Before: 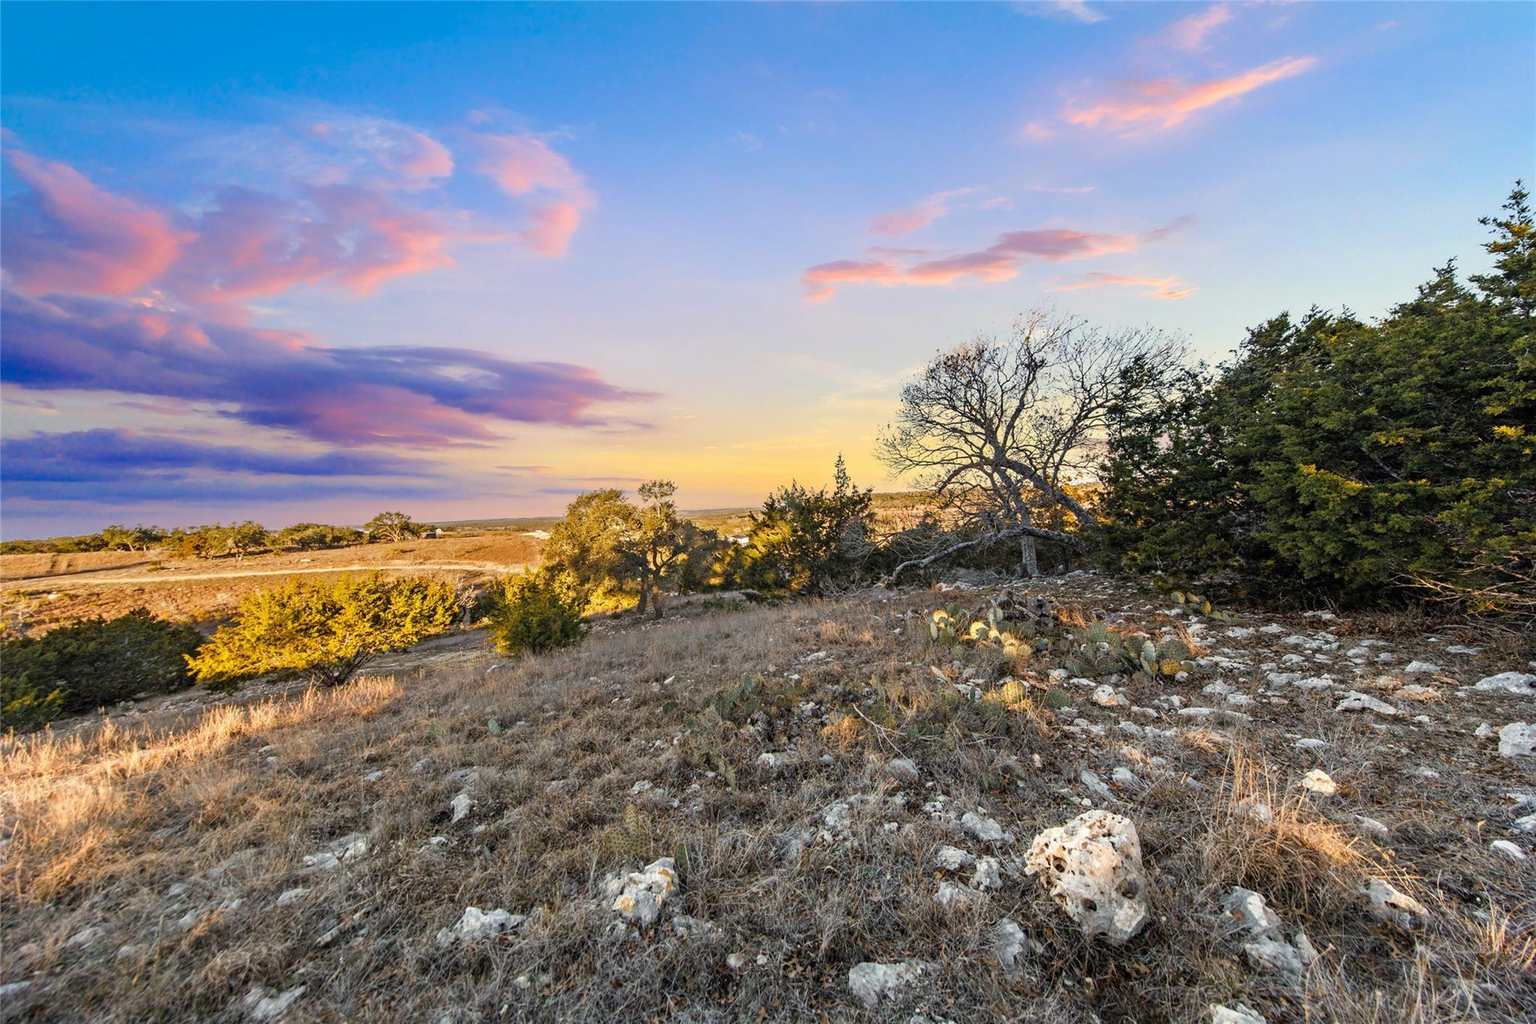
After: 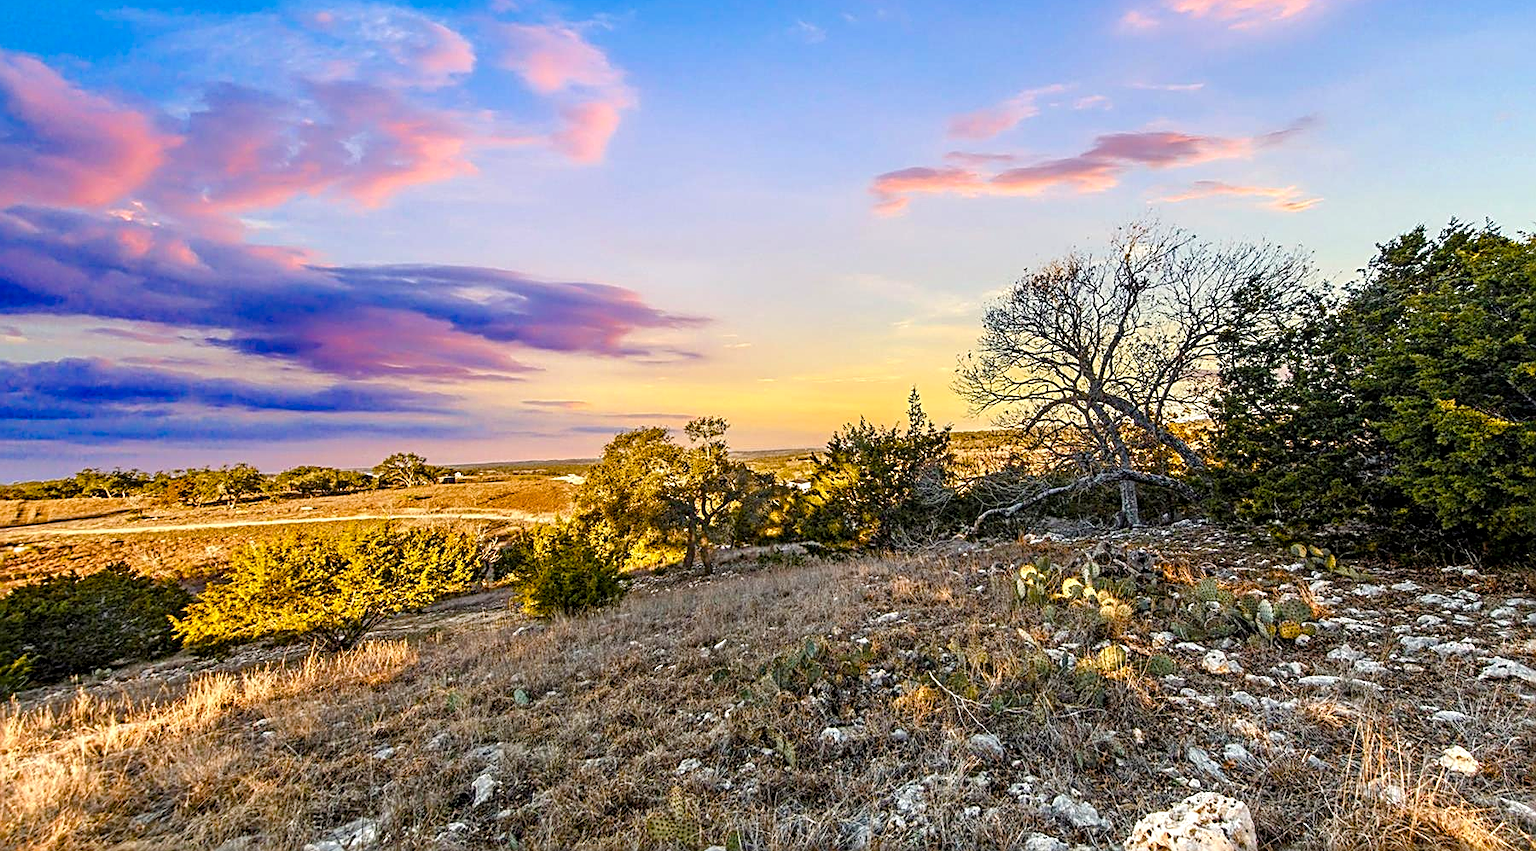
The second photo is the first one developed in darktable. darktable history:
color balance rgb: perceptual saturation grading › global saturation 20%, perceptual saturation grading › highlights -25.123%, perceptual saturation grading › shadows 50.053%, global vibrance 26.061%, contrast 6.261%
sharpen: radius 2.705, amount 0.678
local contrast: detail 130%
crop and rotate: left 2.383%, top 11.115%, right 9.658%, bottom 15.757%
